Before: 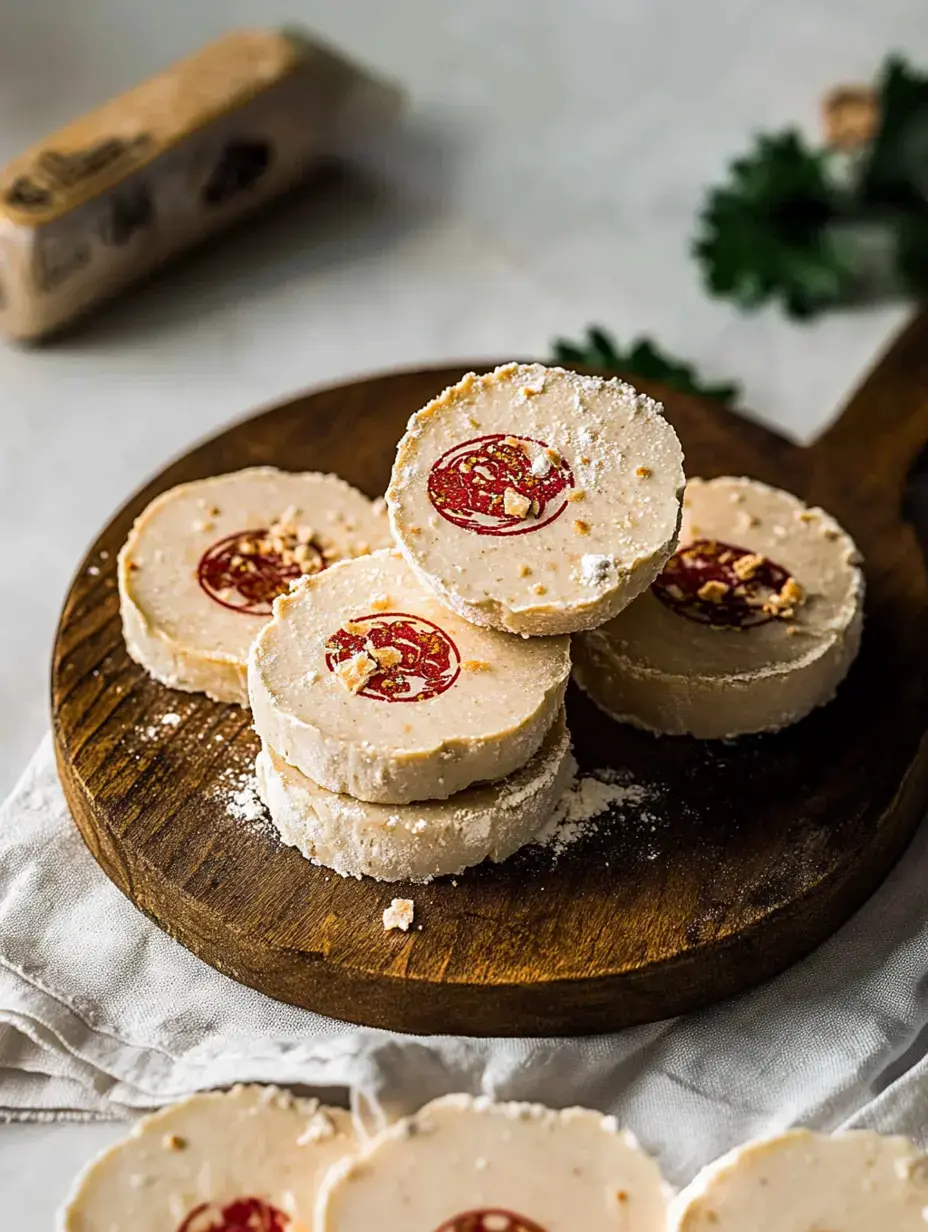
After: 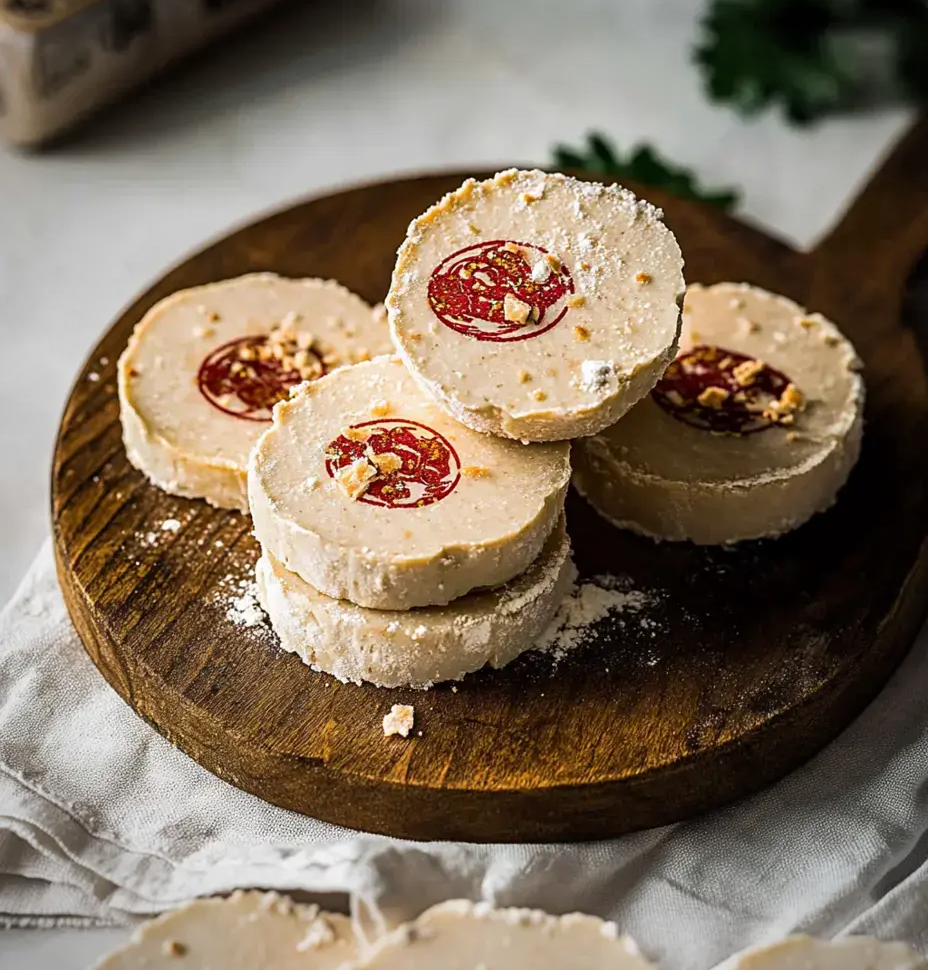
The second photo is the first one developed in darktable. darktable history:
vignetting: brightness -0.418, saturation -0.301, unbound false
crop and rotate: top 15.812%, bottom 5.44%
